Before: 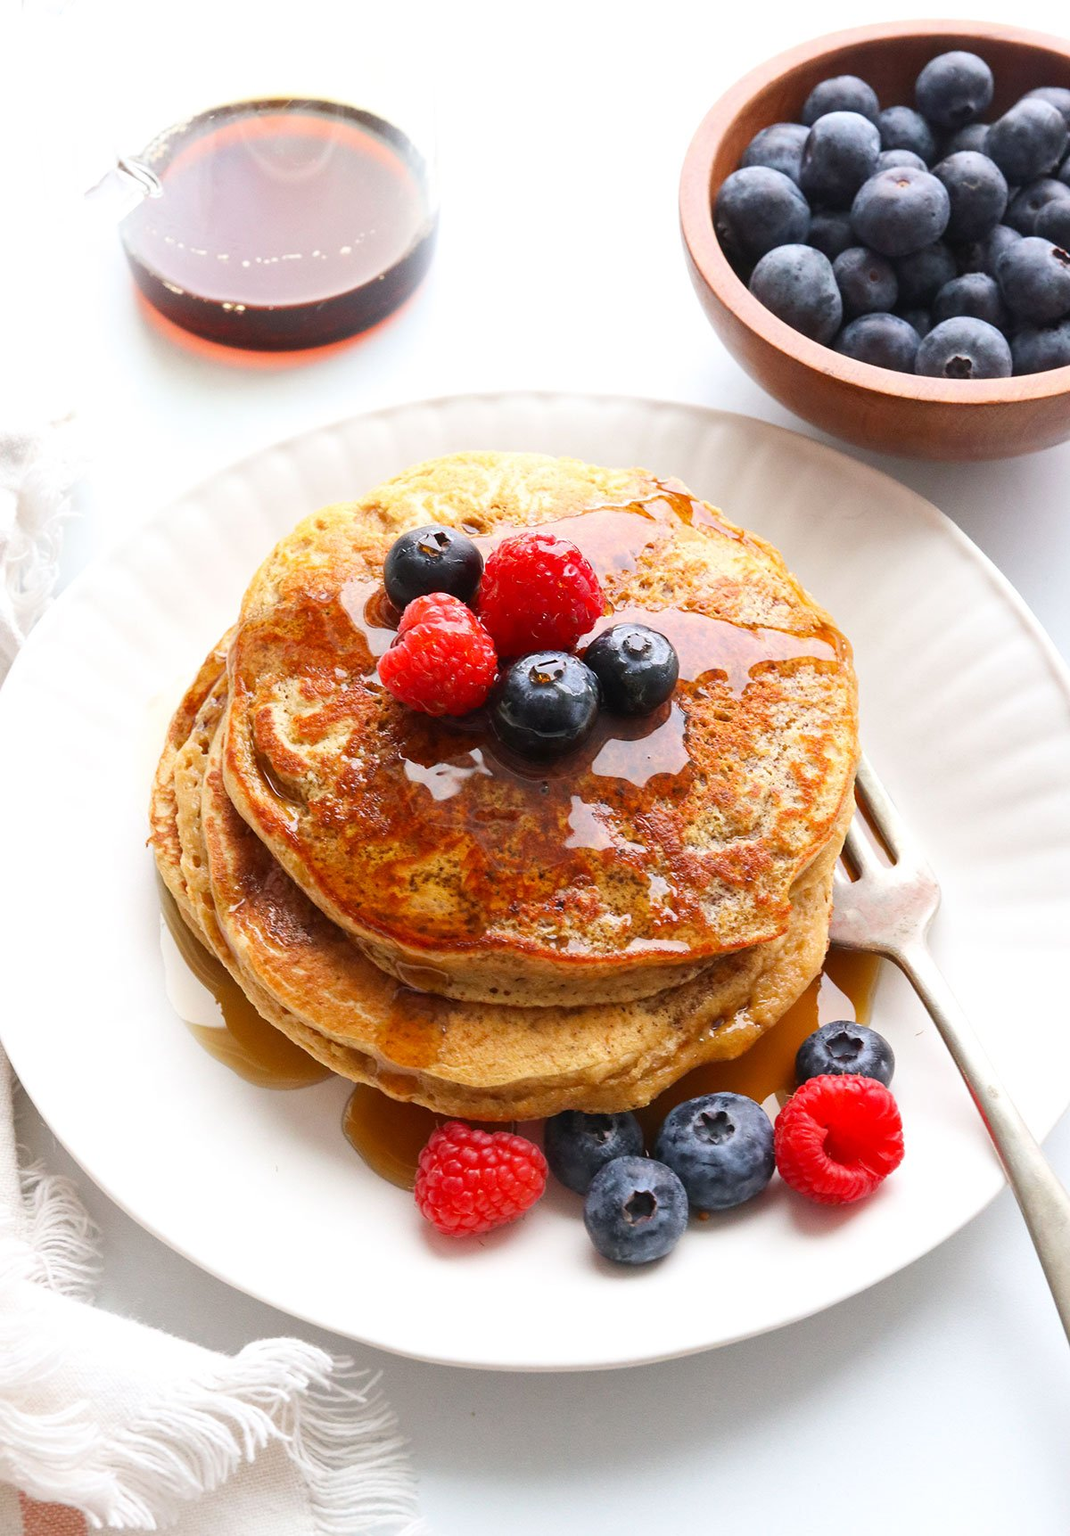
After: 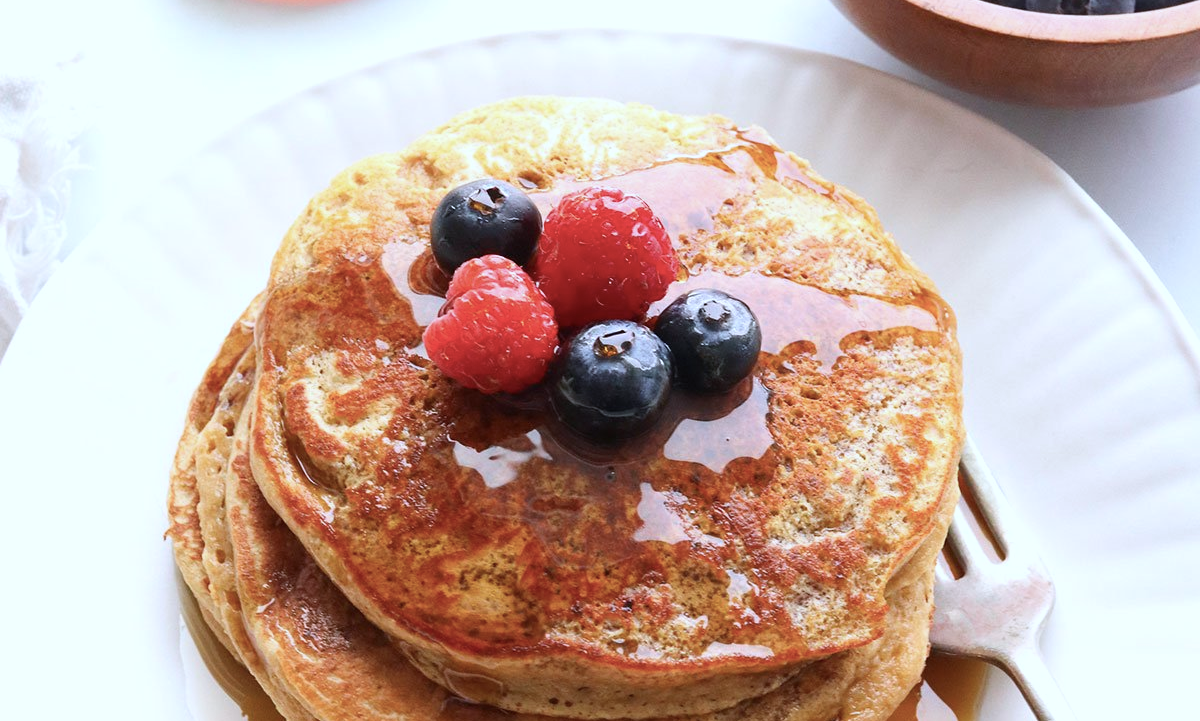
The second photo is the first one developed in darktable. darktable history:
color calibration: illuminant as shot in camera, x 0.369, y 0.376, temperature 4328.46 K, gamut compression 3
crop and rotate: top 23.84%, bottom 34.294%
